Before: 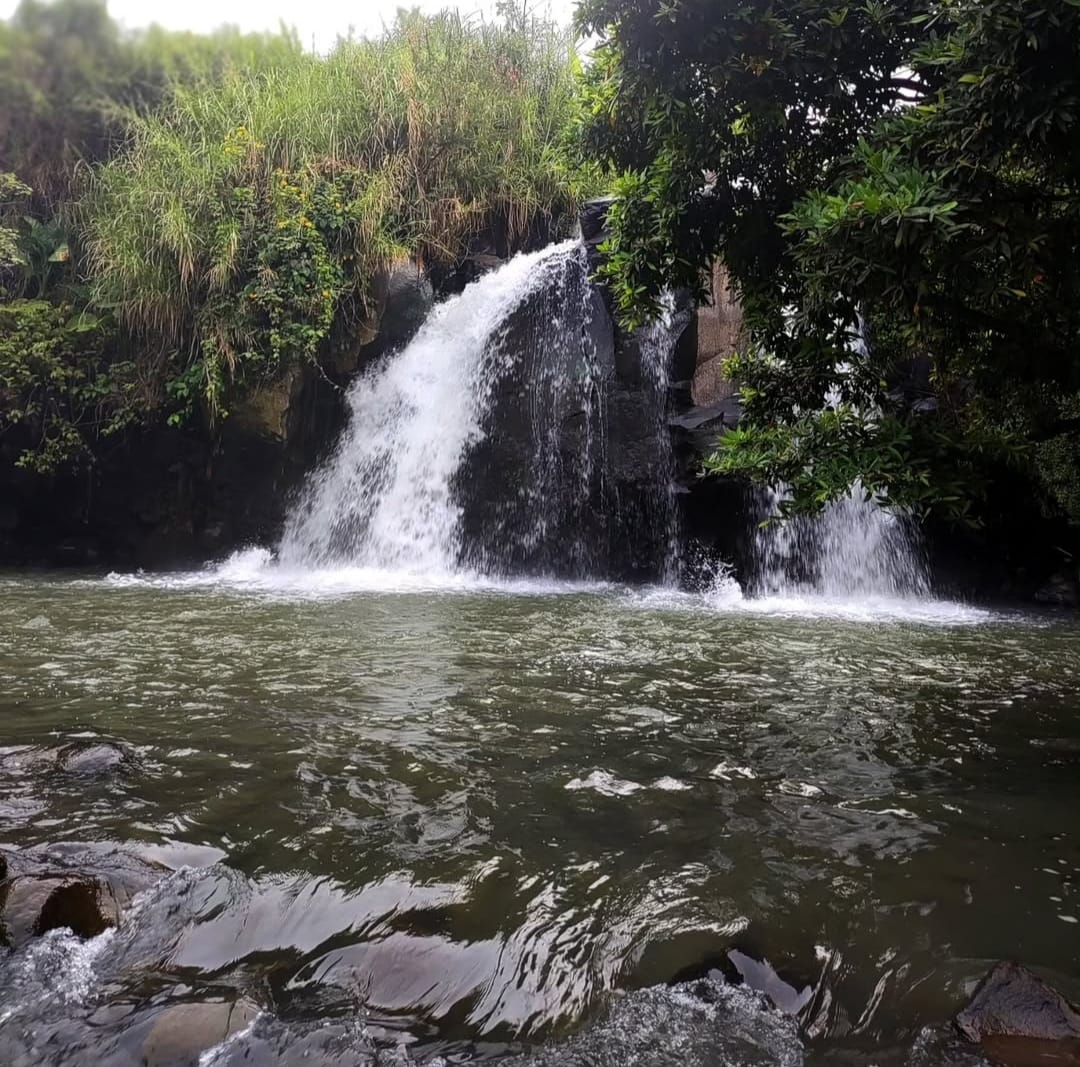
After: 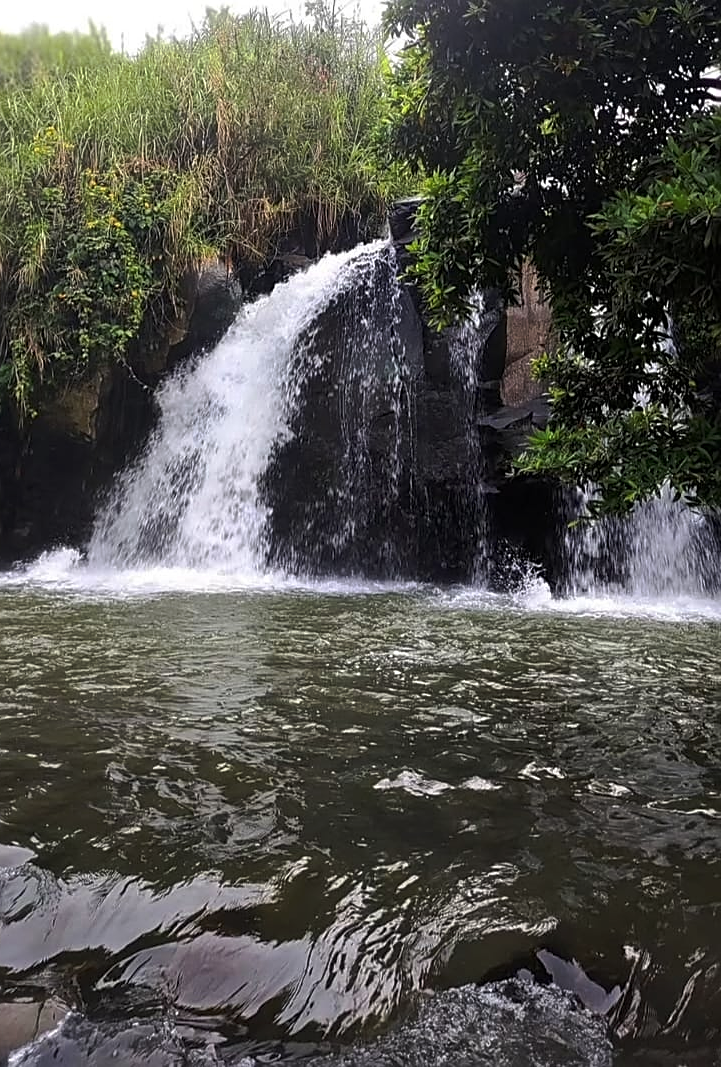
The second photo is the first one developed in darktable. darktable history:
sharpen: on, module defaults
tone curve: curves: ch0 [(0, 0) (0.003, 0.002) (0.011, 0.009) (0.025, 0.021) (0.044, 0.037) (0.069, 0.058) (0.1, 0.084) (0.136, 0.114) (0.177, 0.149) (0.224, 0.188) (0.277, 0.232) (0.335, 0.281) (0.399, 0.341) (0.468, 0.416) (0.543, 0.496) (0.623, 0.574) (0.709, 0.659) (0.801, 0.754) (0.898, 0.876) (1, 1)], preserve colors none
crop and rotate: left 17.732%, right 15.423%
